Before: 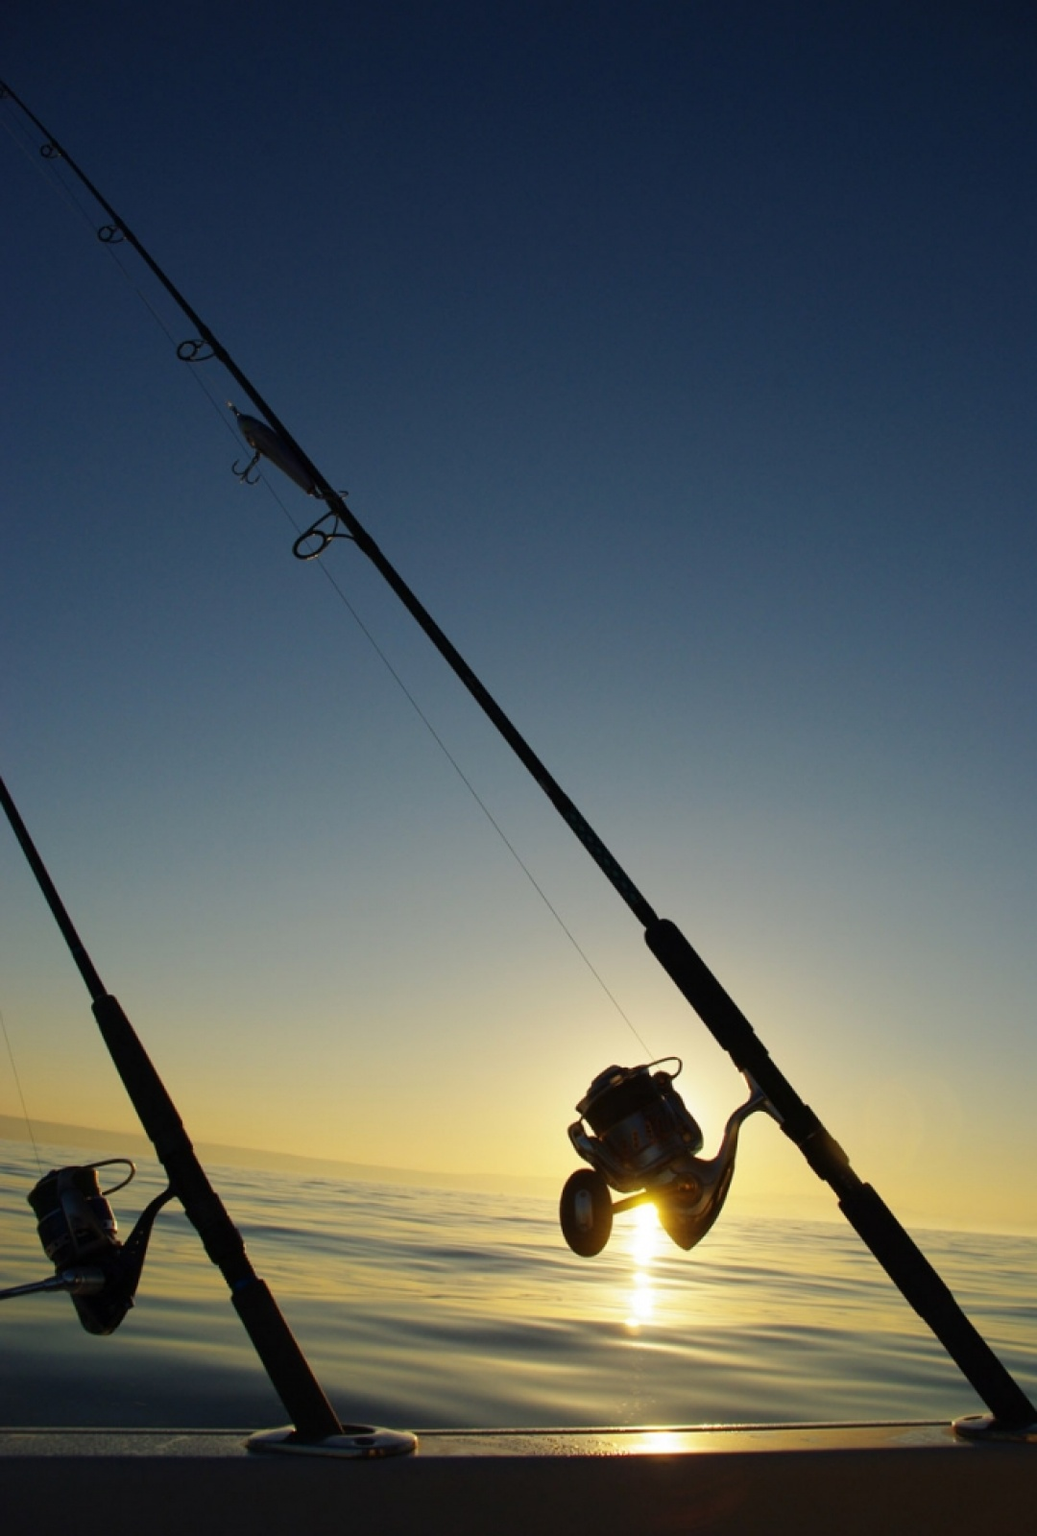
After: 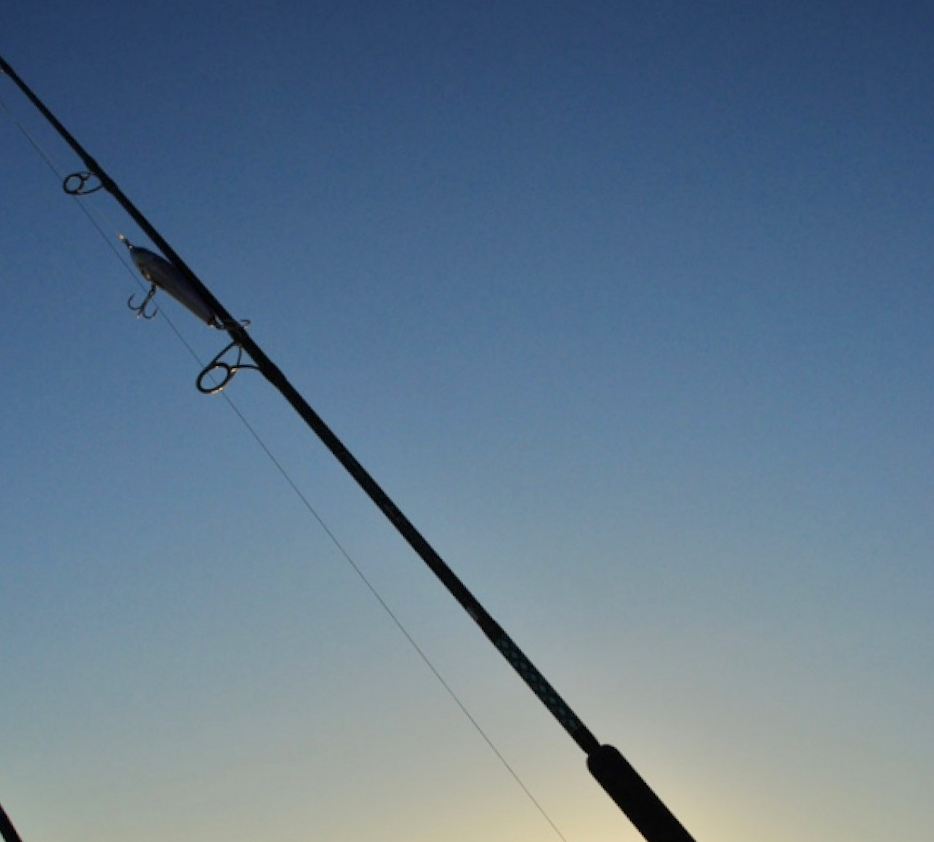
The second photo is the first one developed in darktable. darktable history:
tone equalizer: -7 EV 0.15 EV, -6 EV 0.6 EV, -5 EV 1.15 EV, -4 EV 1.33 EV, -3 EV 1.15 EV, -2 EV 0.6 EV, -1 EV 0.15 EV, mask exposure compensation -0.5 EV
crop and rotate: left 9.345%, top 7.22%, right 4.982%, bottom 32.331%
rotate and perspective: rotation -3.52°, crop left 0.036, crop right 0.964, crop top 0.081, crop bottom 0.919
